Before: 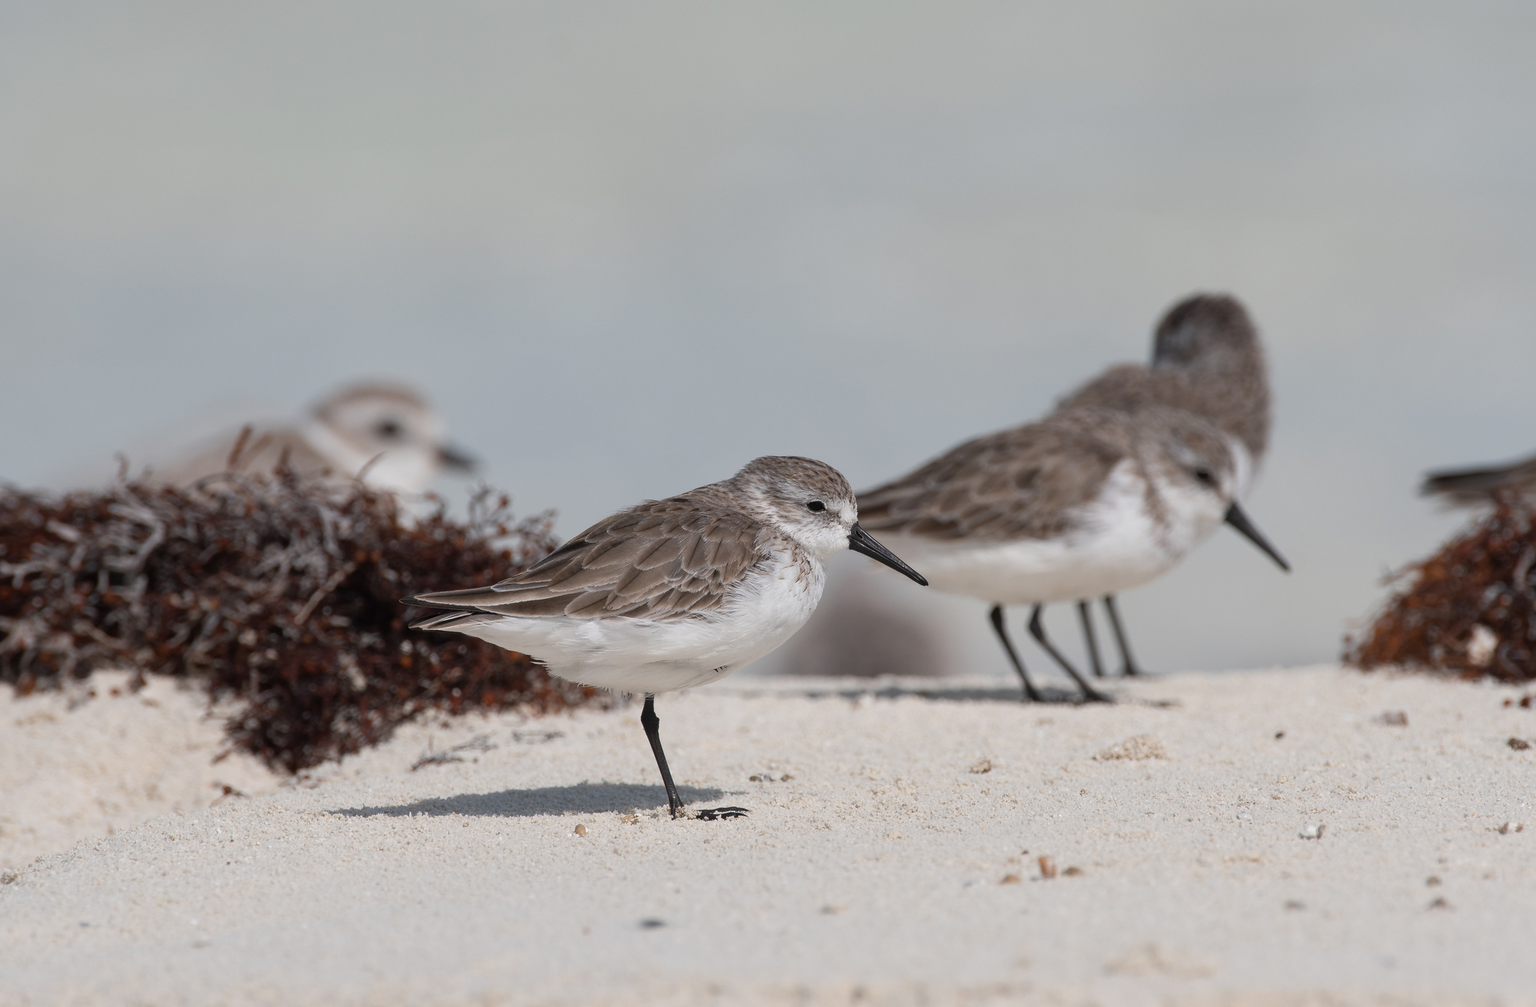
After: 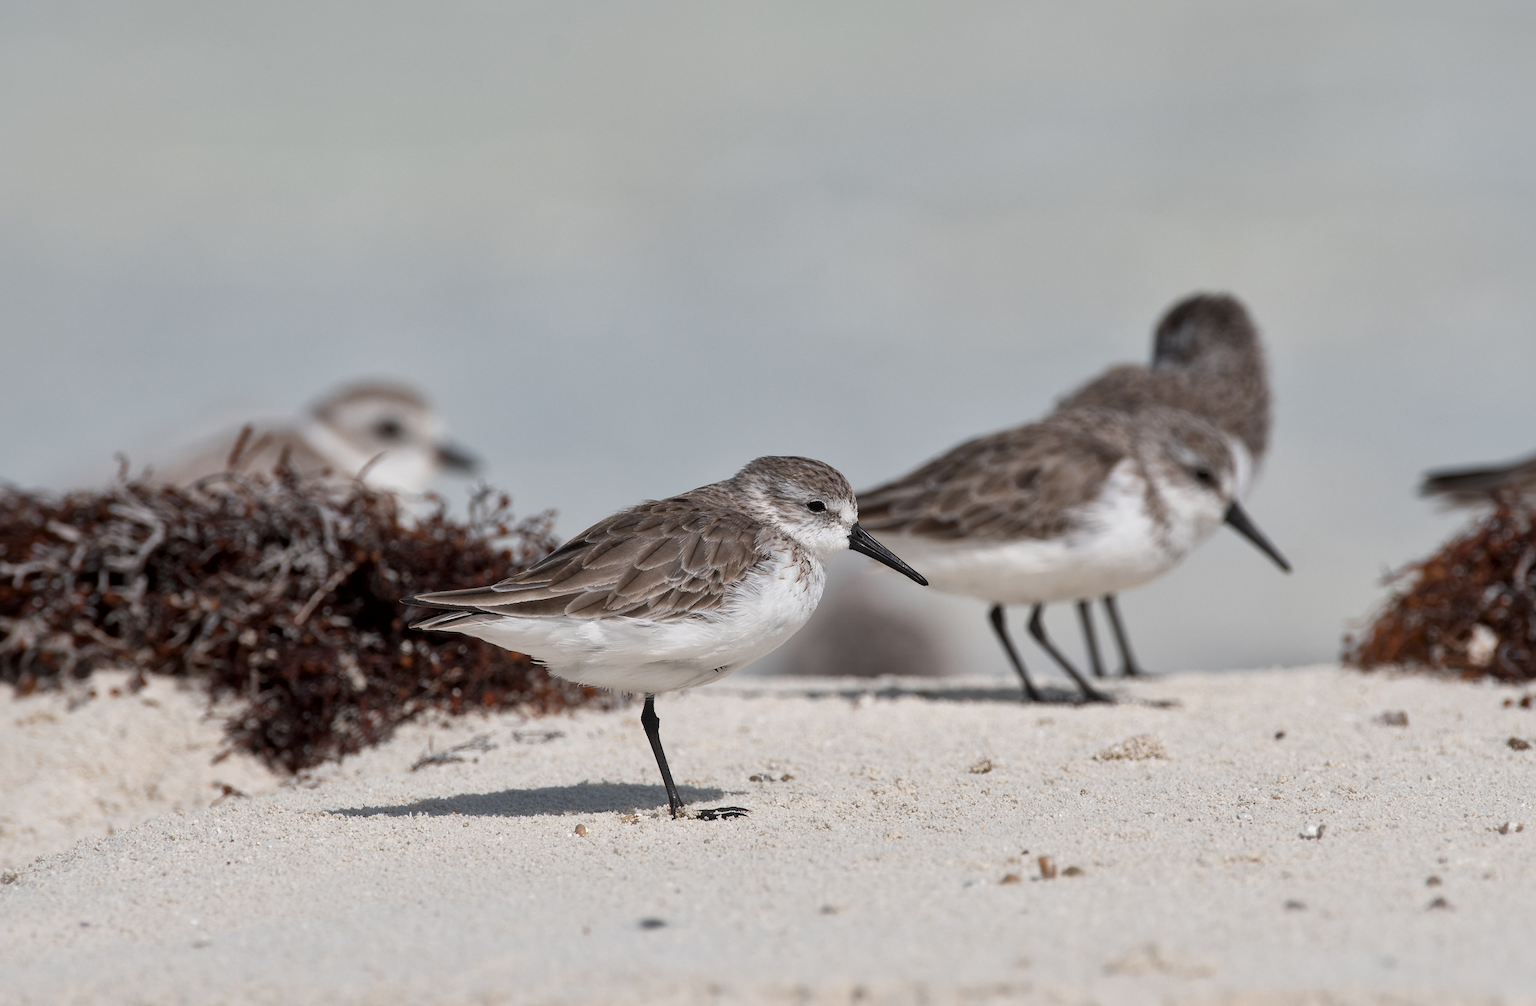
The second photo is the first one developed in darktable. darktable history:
local contrast: mode bilateral grid, contrast 20, coarseness 51, detail 144%, midtone range 0.2
